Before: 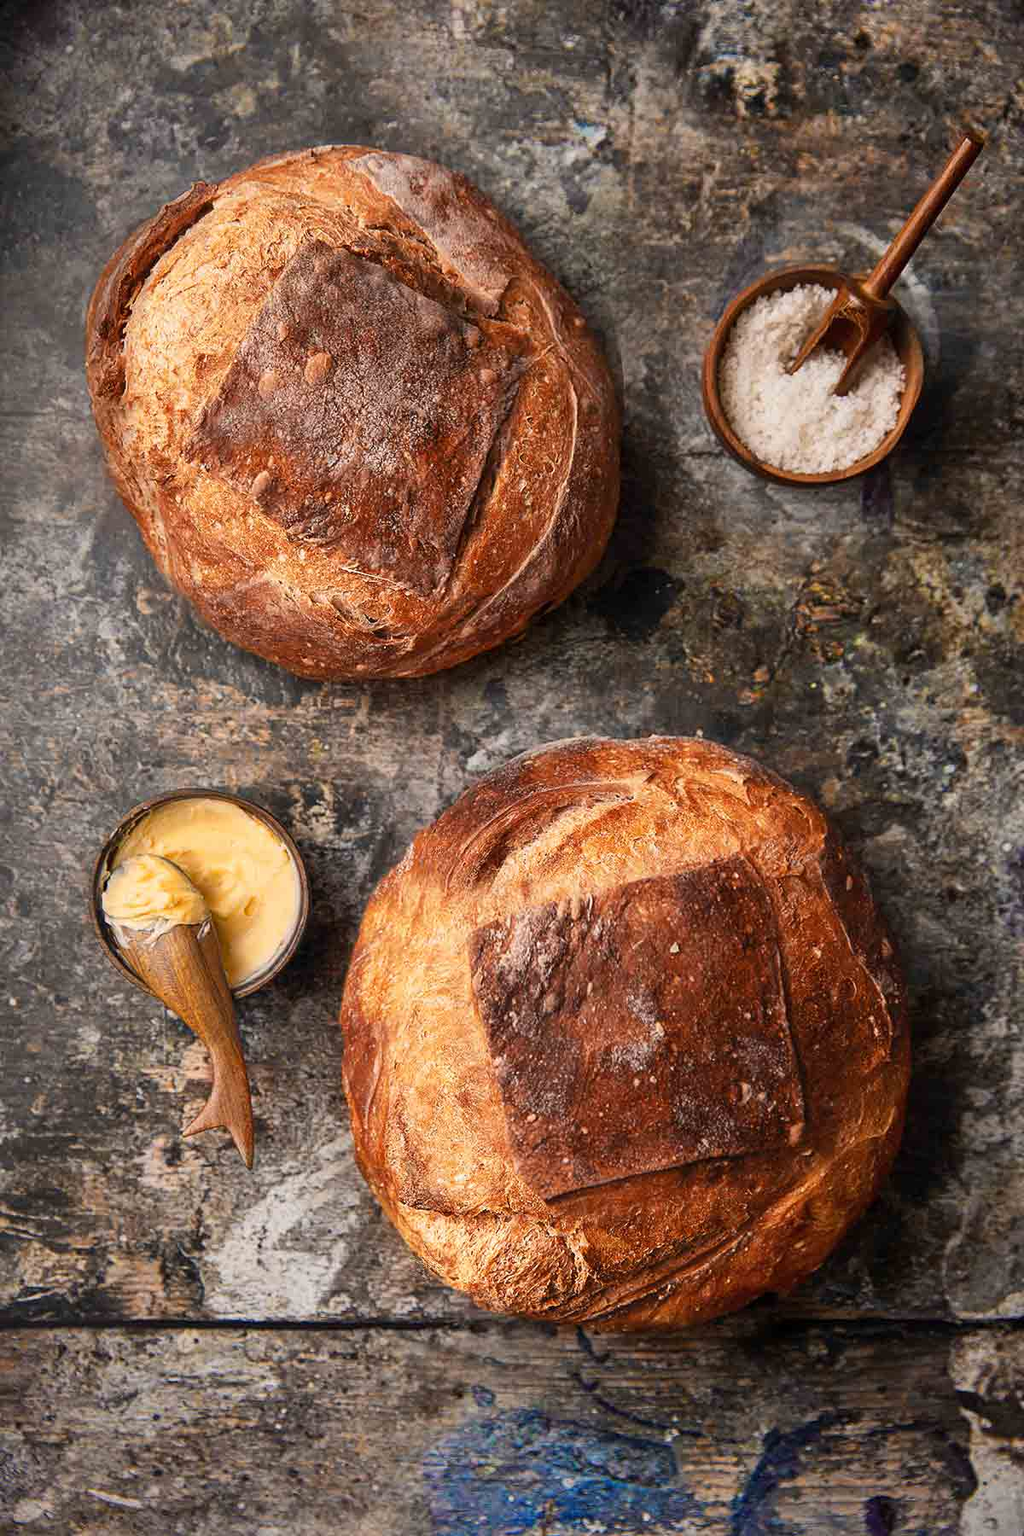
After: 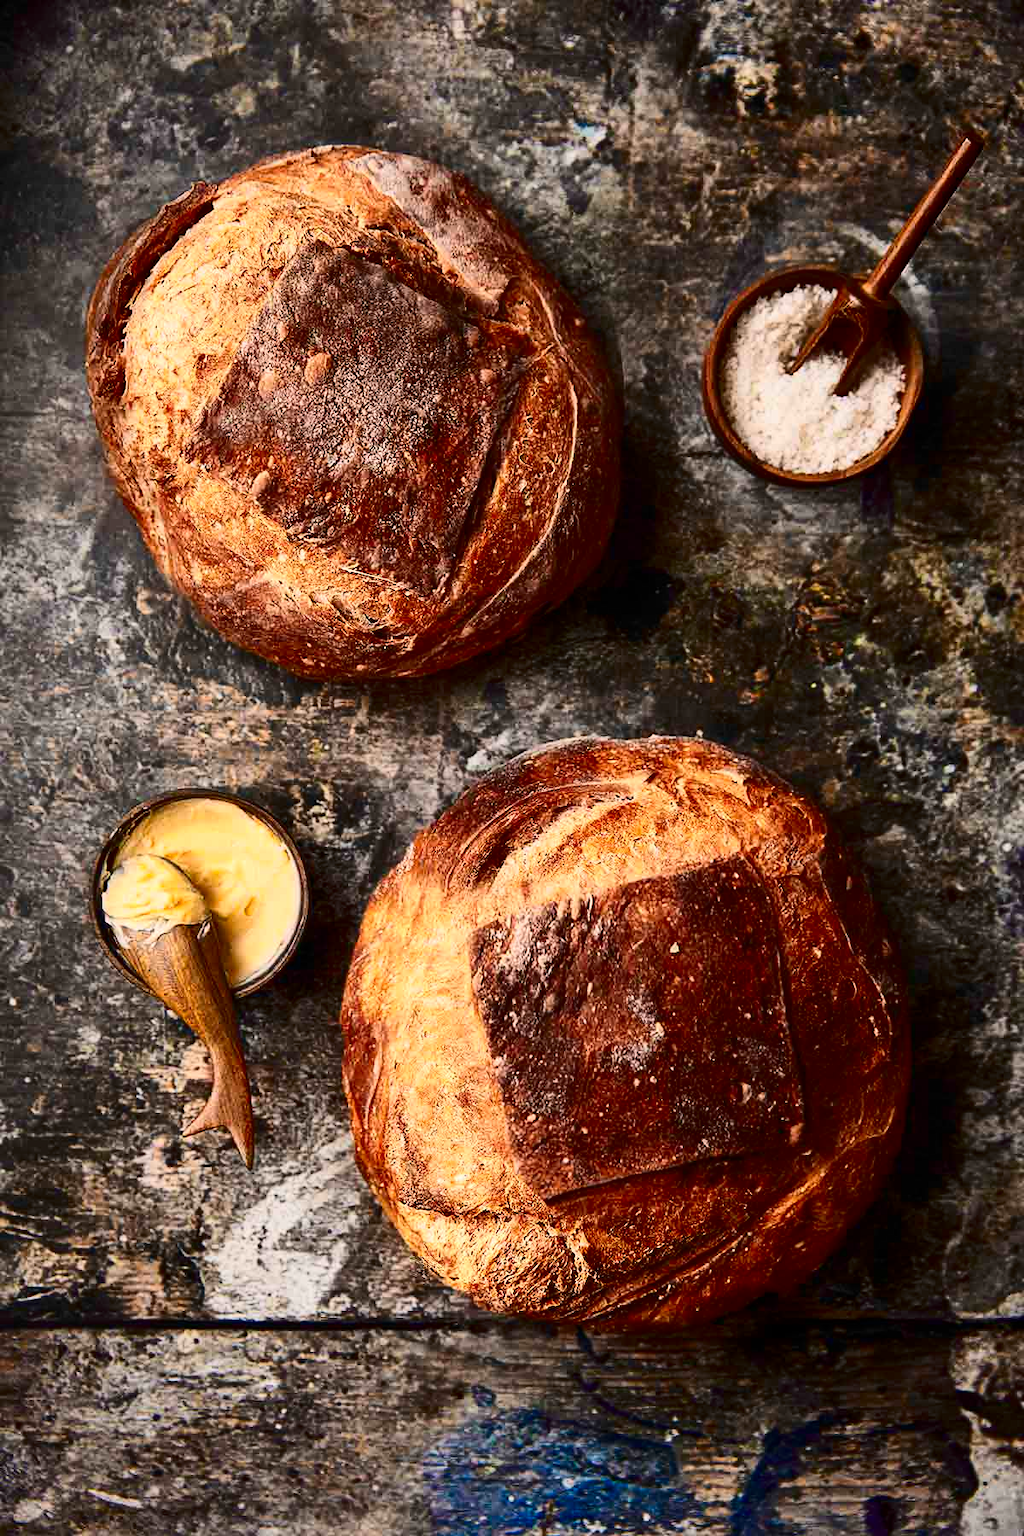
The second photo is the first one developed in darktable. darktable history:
contrast brightness saturation: contrast 0.315, brightness -0.077, saturation 0.168
